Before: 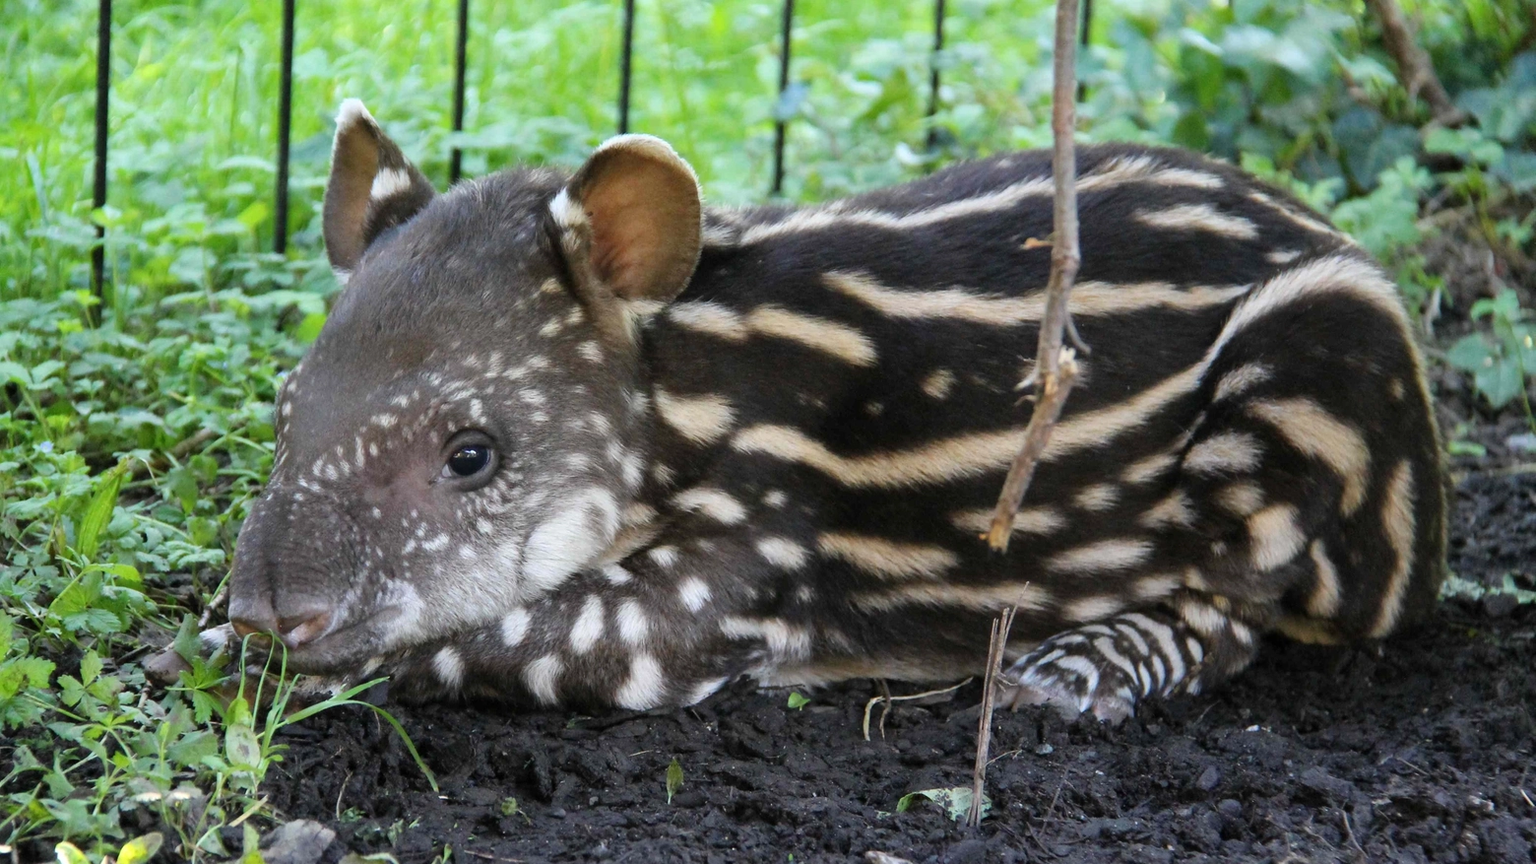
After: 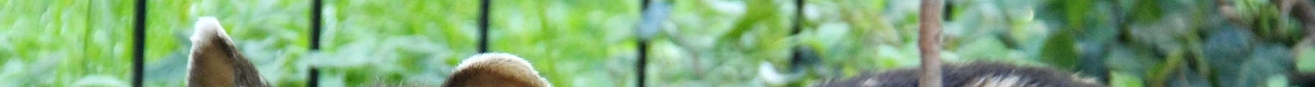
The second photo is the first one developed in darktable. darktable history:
crop and rotate: left 9.644%, top 9.491%, right 6.021%, bottom 80.509%
color correction: highlights a* 0.207, highlights b* 2.7, shadows a* -0.874, shadows b* -4.78
local contrast: highlights 100%, shadows 100%, detail 131%, midtone range 0.2
